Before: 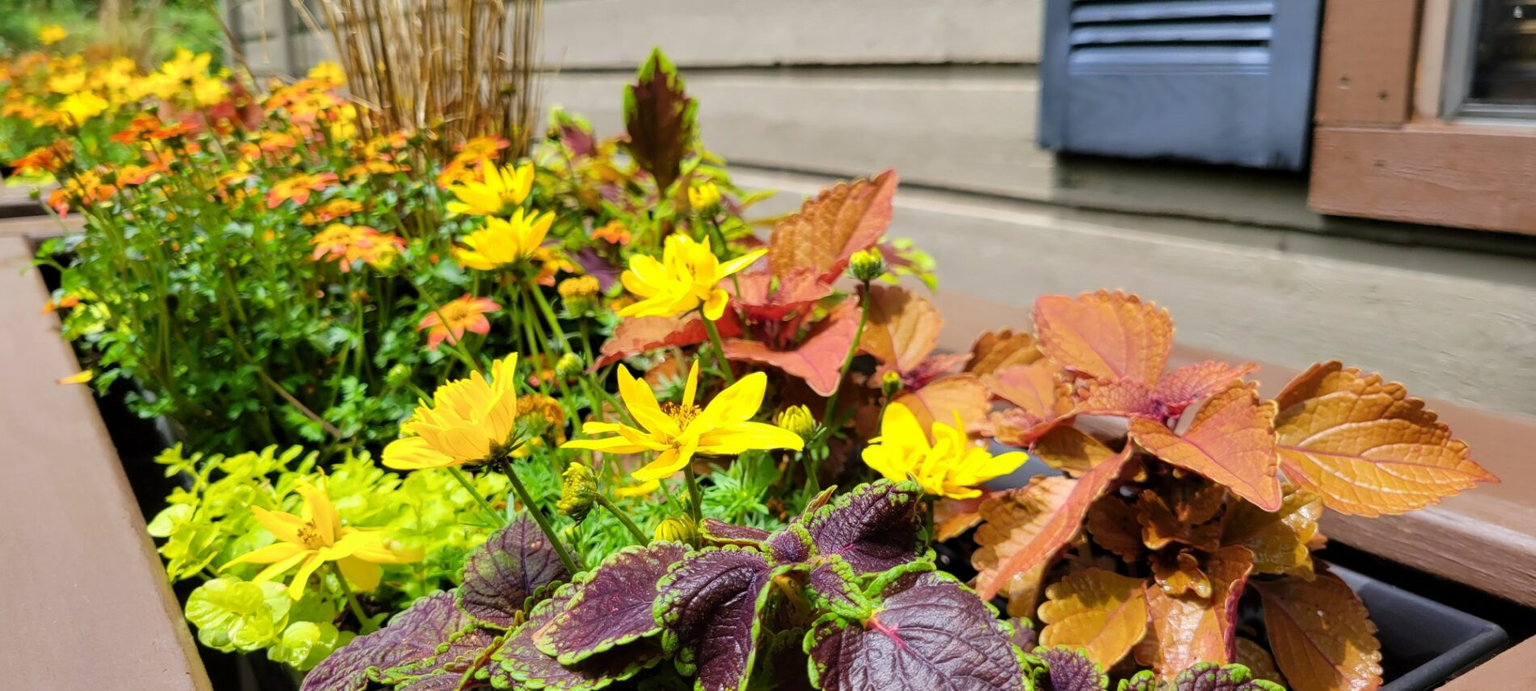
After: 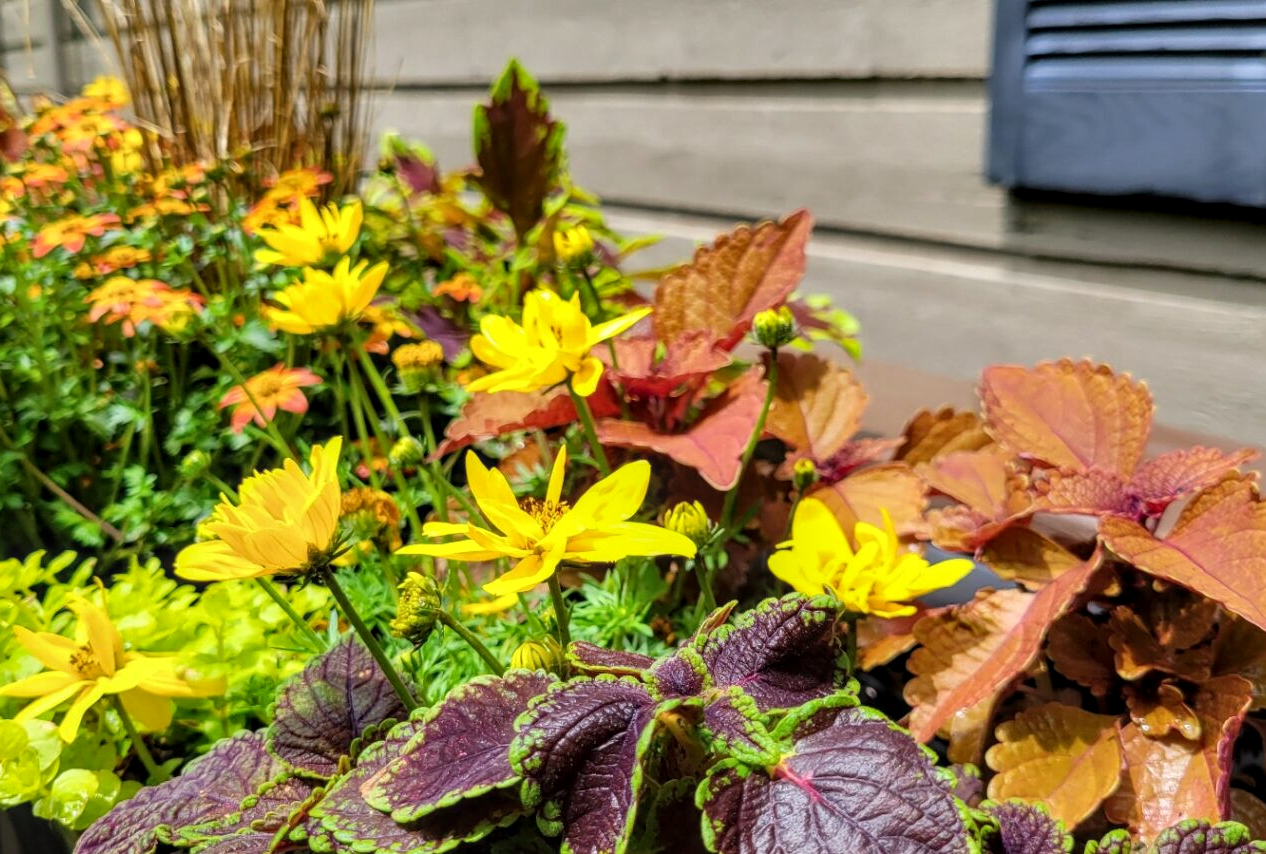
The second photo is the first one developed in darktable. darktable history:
crop and rotate: left 15.754%, right 17.579%
local contrast: on, module defaults
shadows and highlights: radius 118.69, shadows 42.21, highlights -61.56, soften with gaussian
